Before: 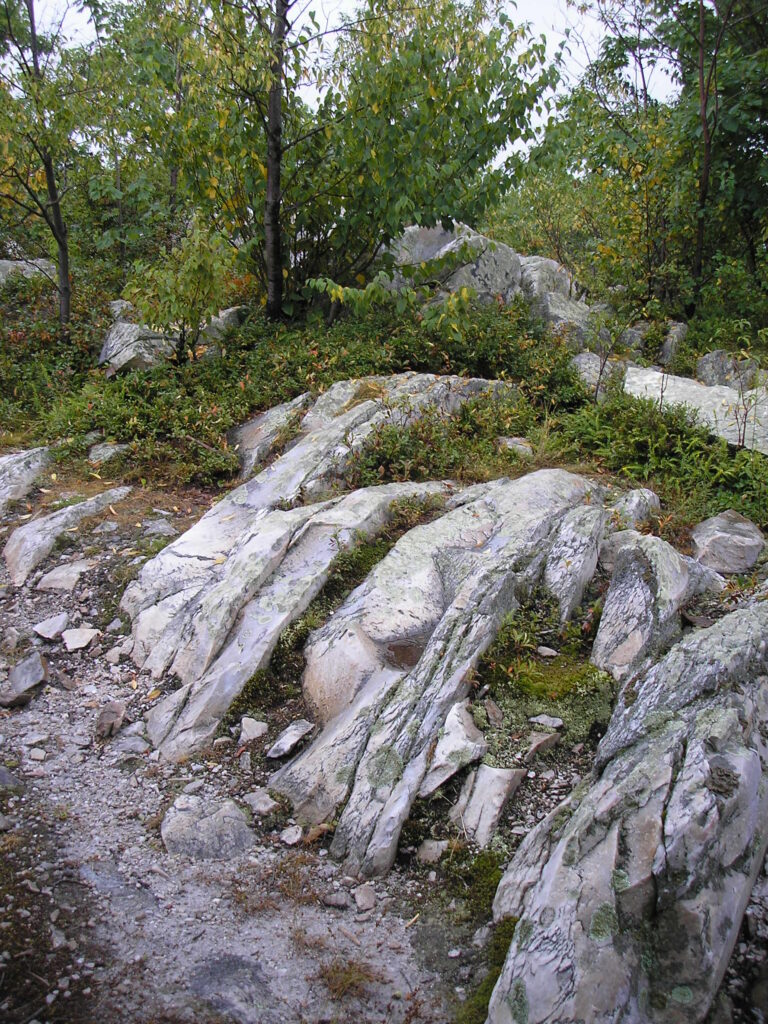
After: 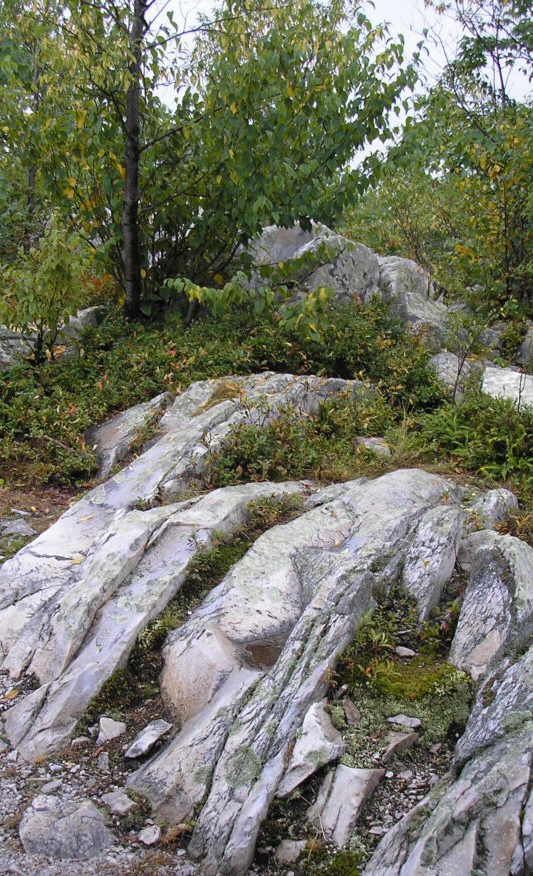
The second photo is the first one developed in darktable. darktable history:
crop: left 18.52%, right 12.057%, bottom 14.436%
